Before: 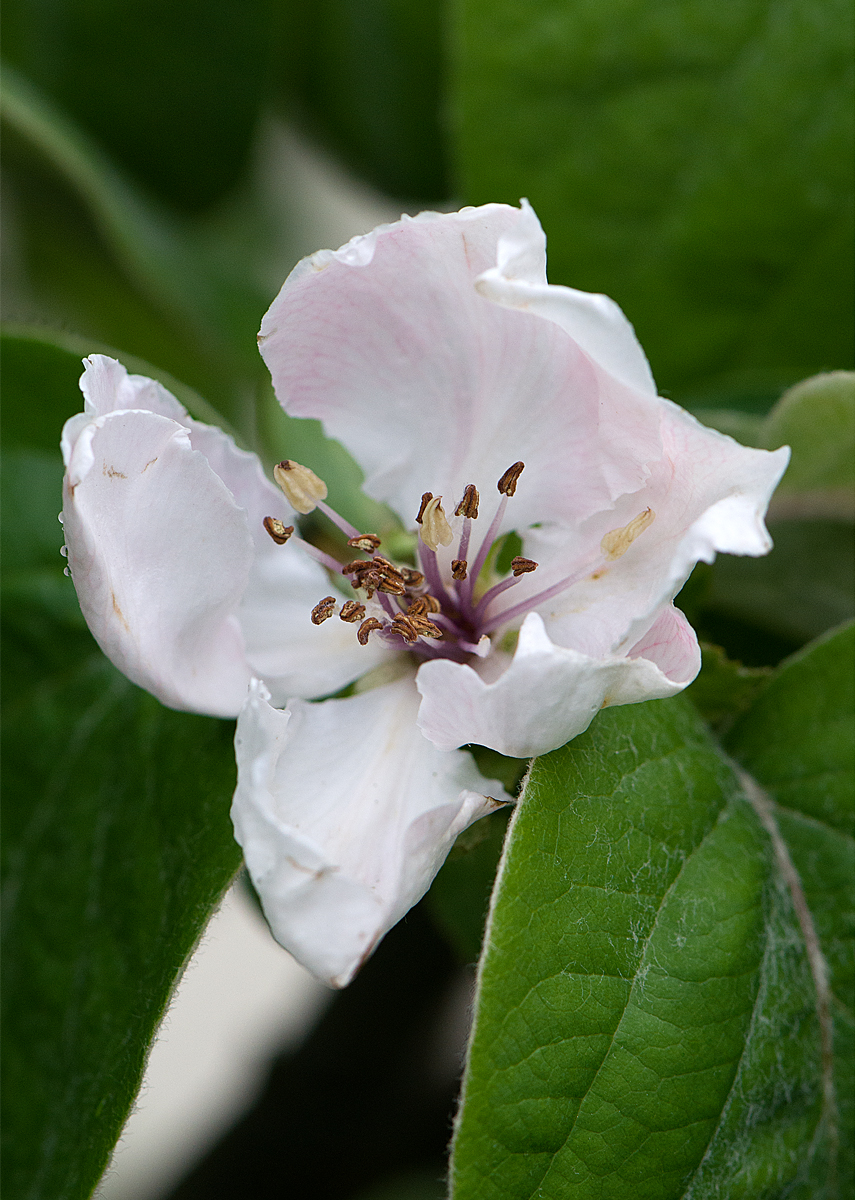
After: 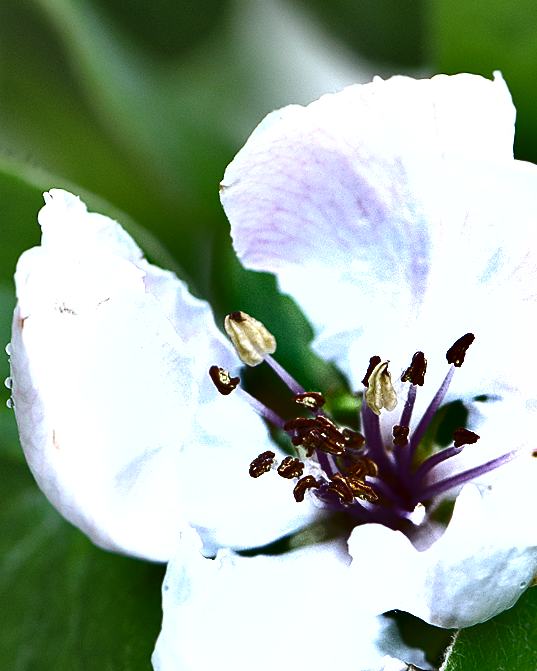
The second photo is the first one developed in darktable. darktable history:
crop and rotate: angle -4.99°, left 2.122%, top 6.945%, right 27.566%, bottom 30.519%
shadows and highlights: shadows 24.5, highlights -78.15, soften with gaussian
exposure: black level correction -0.002, exposure 1.115 EV, compensate highlight preservation false
white balance: red 0.931, blue 1.11
